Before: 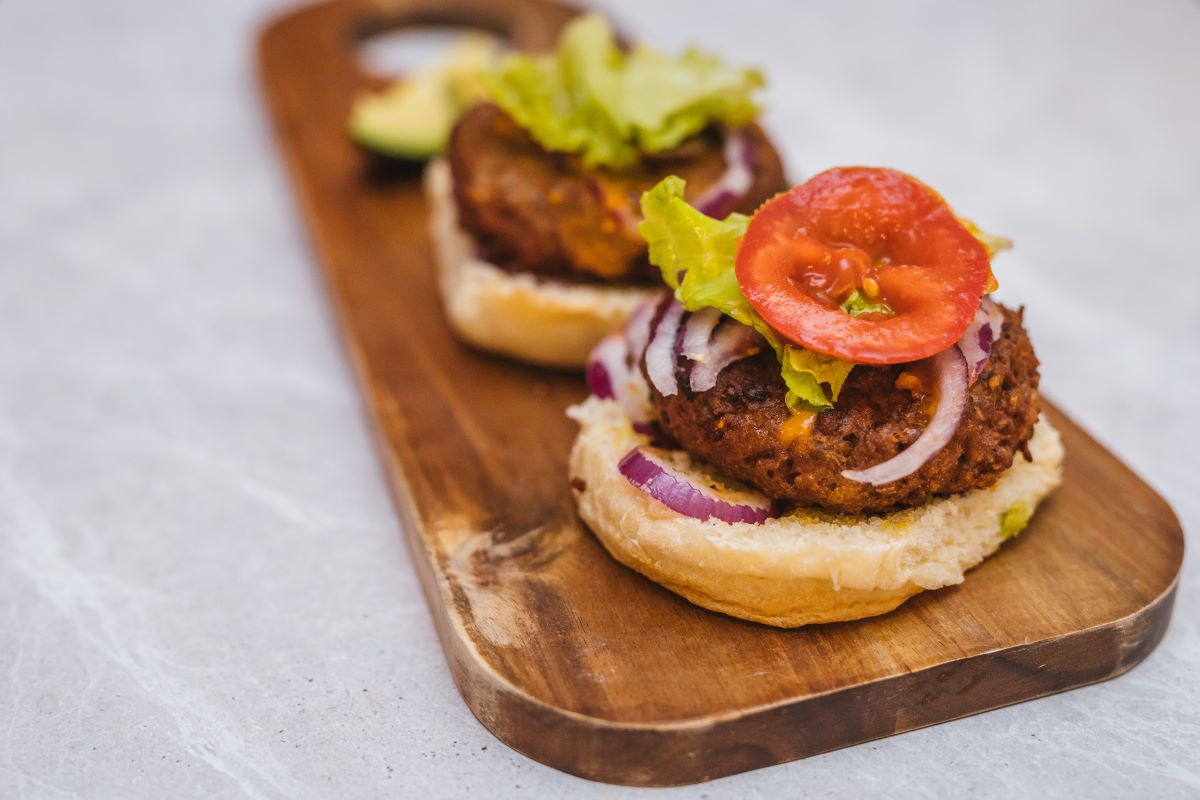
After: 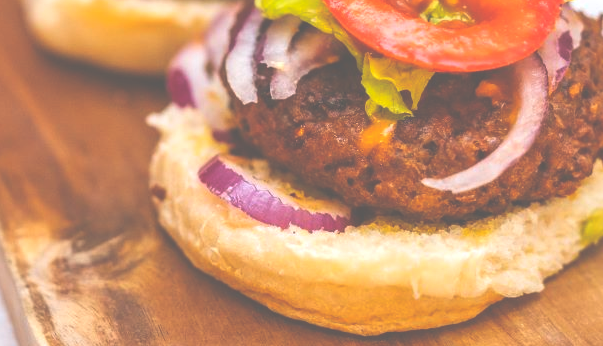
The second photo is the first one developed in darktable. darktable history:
crop: left 35.03%, top 36.625%, right 14.663%, bottom 20.057%
color balance rgb: perceptual saturation grading › global saturation 20%, global vibrance 10%
exposure: black level correction -0.071, exposure 0.5 EV, compensate highlight preservation false
